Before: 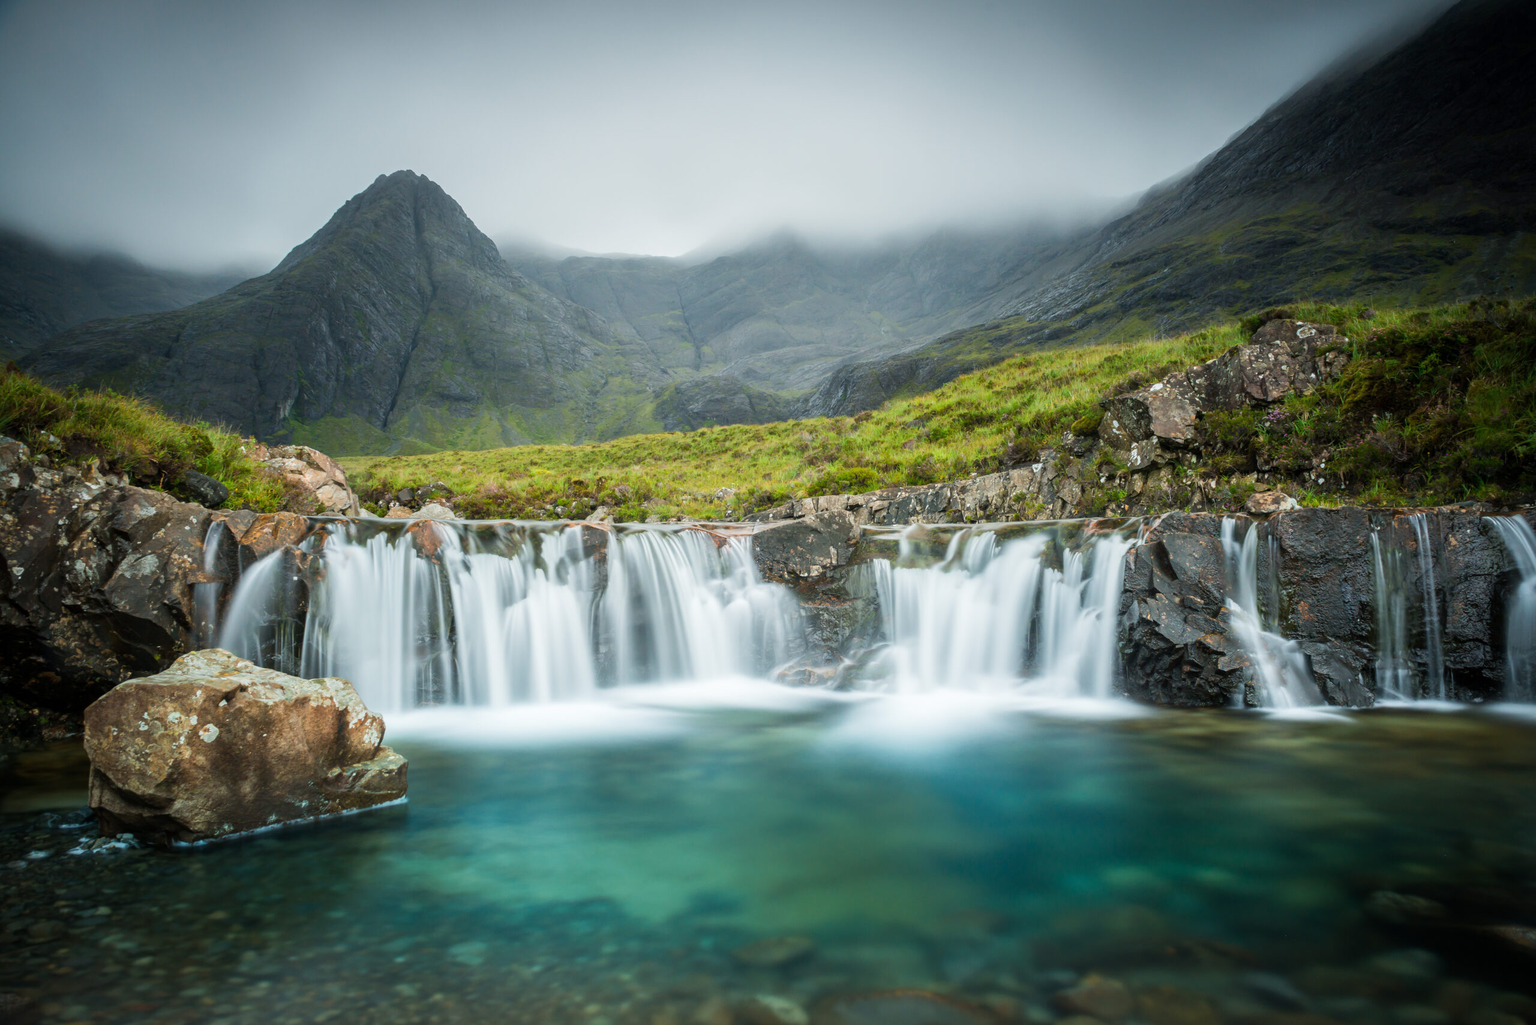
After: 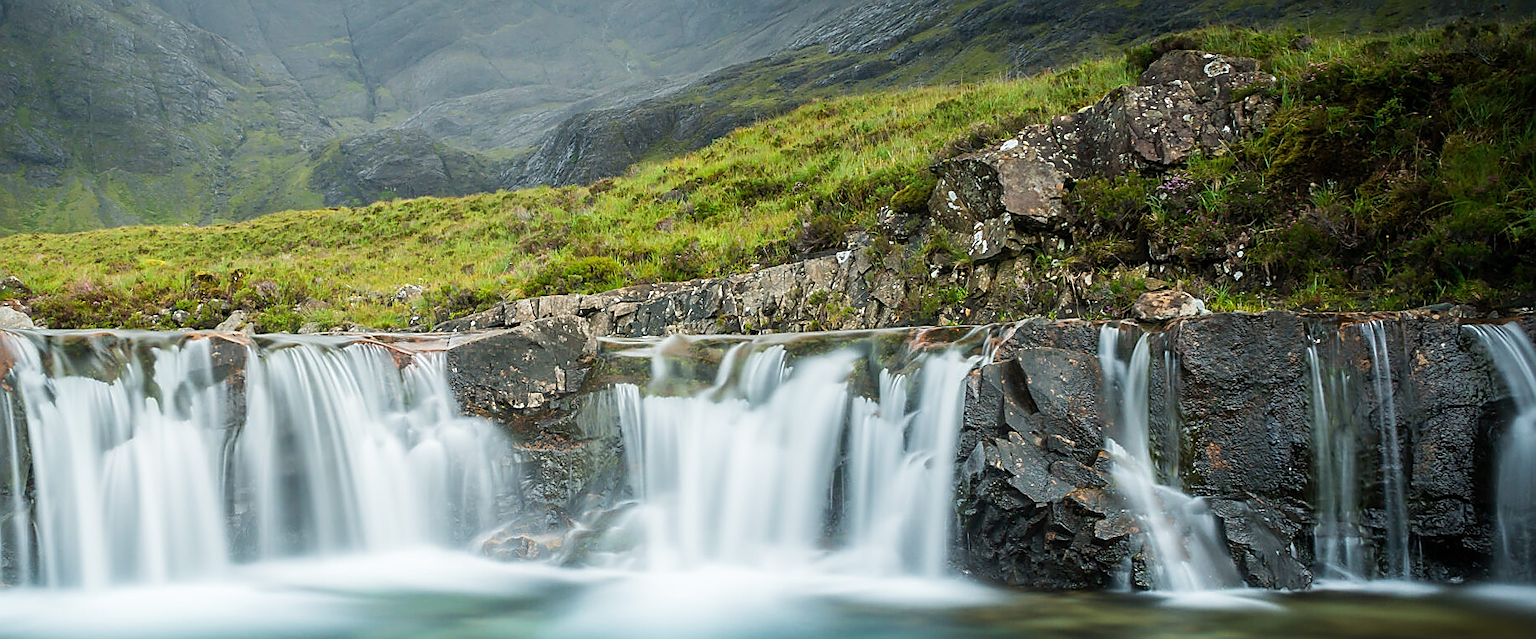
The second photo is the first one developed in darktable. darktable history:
sharpen: radius 1.427, amount 1.257, threshold 0.82
crop and rotate: left 28.081%, top 27.628%, bottom 27.488%
